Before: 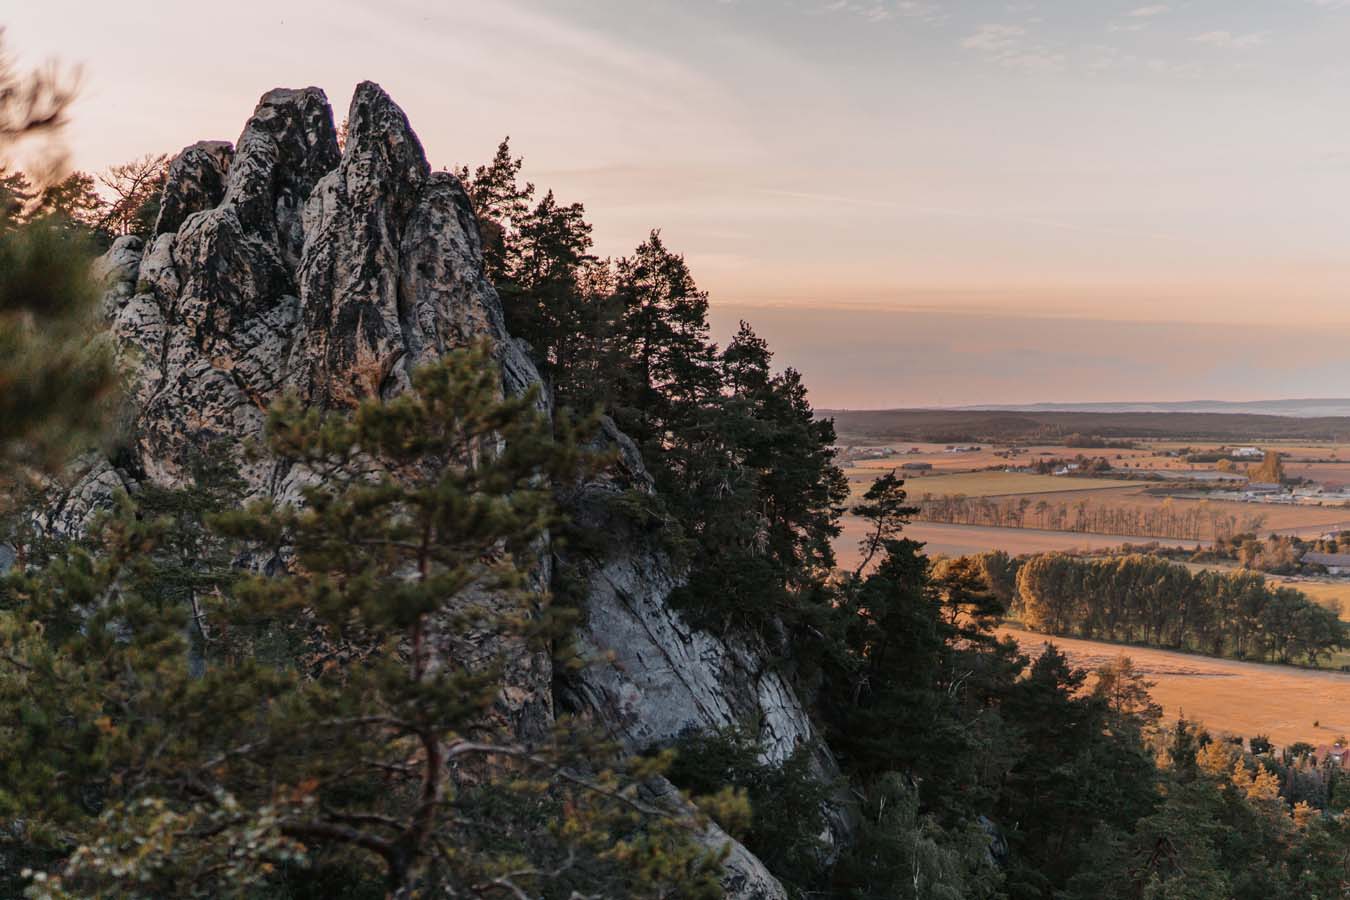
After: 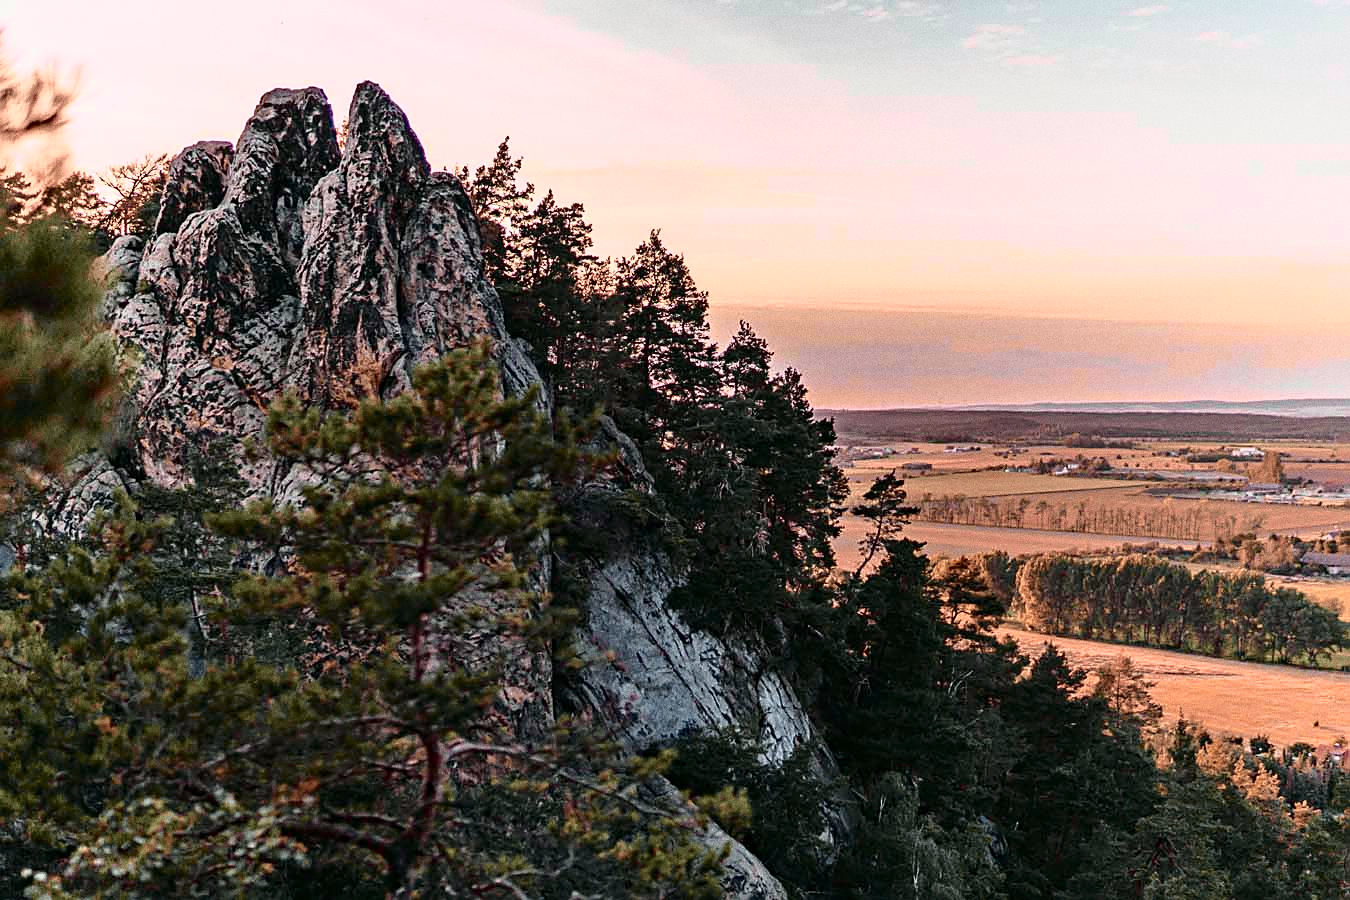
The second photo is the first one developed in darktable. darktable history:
tone curve: curves: ch0 [(0, 0) (0.105, 0.068) (0.195, 0.162) (0.283, 0.283) (0.384, 0.404) (0.485, 0.531) (0.638, 0.681) (0.795, 0.879) (1, 0.977)]; ch1 [(0, 0) (0.161, 0.092) (0.35, 0.33) (0.379, 0.401) (0.456, 0.469) (0.504, 0.501) (0.512, 0.523) (0.58, 0.597) (0.635, 0.646) (1, 1)]; ch2 [(0, 0) (0.371, 0.362) (0.437, 0.437) (0.5, 0.5) (0.53, 0.523) (0.56, 0.58) (0.622, 0.606) (1, 1)], color space Lab, independent channels, preserve colors none
grain: coarseness 0.09 ISO
sharpen: on, module defaults
haze removal: strength 0.29, distance 0.25, compatibility mode true, adaptive false
exposure: exposure 0.376 EV, compensate highlight preservation false
